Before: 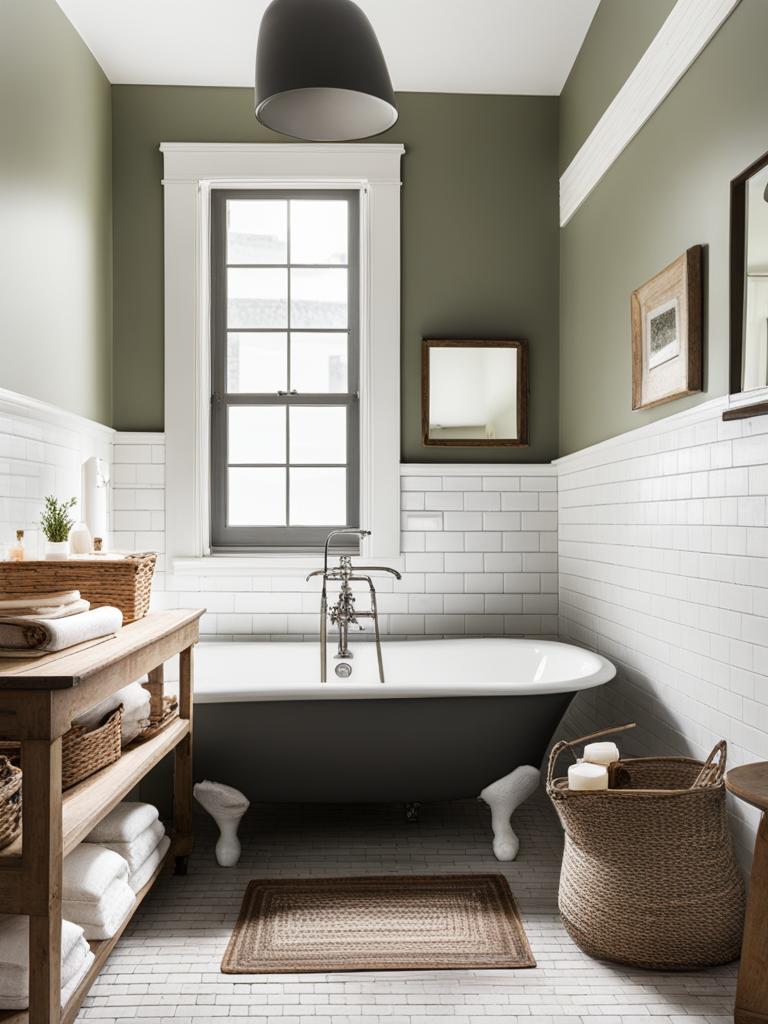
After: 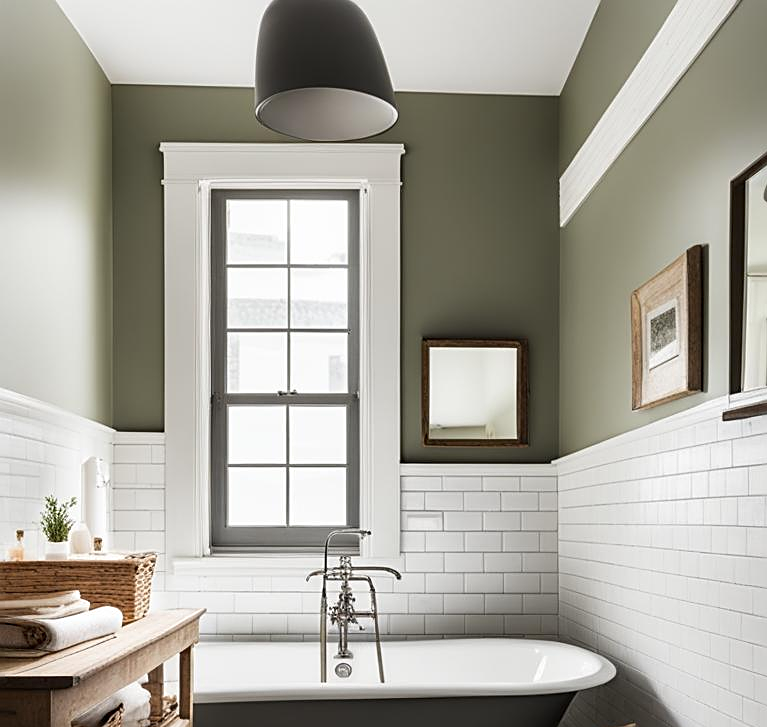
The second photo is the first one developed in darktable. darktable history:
sharpen: on, module defaults
crop: right 0.001%, bottom 28.925%
